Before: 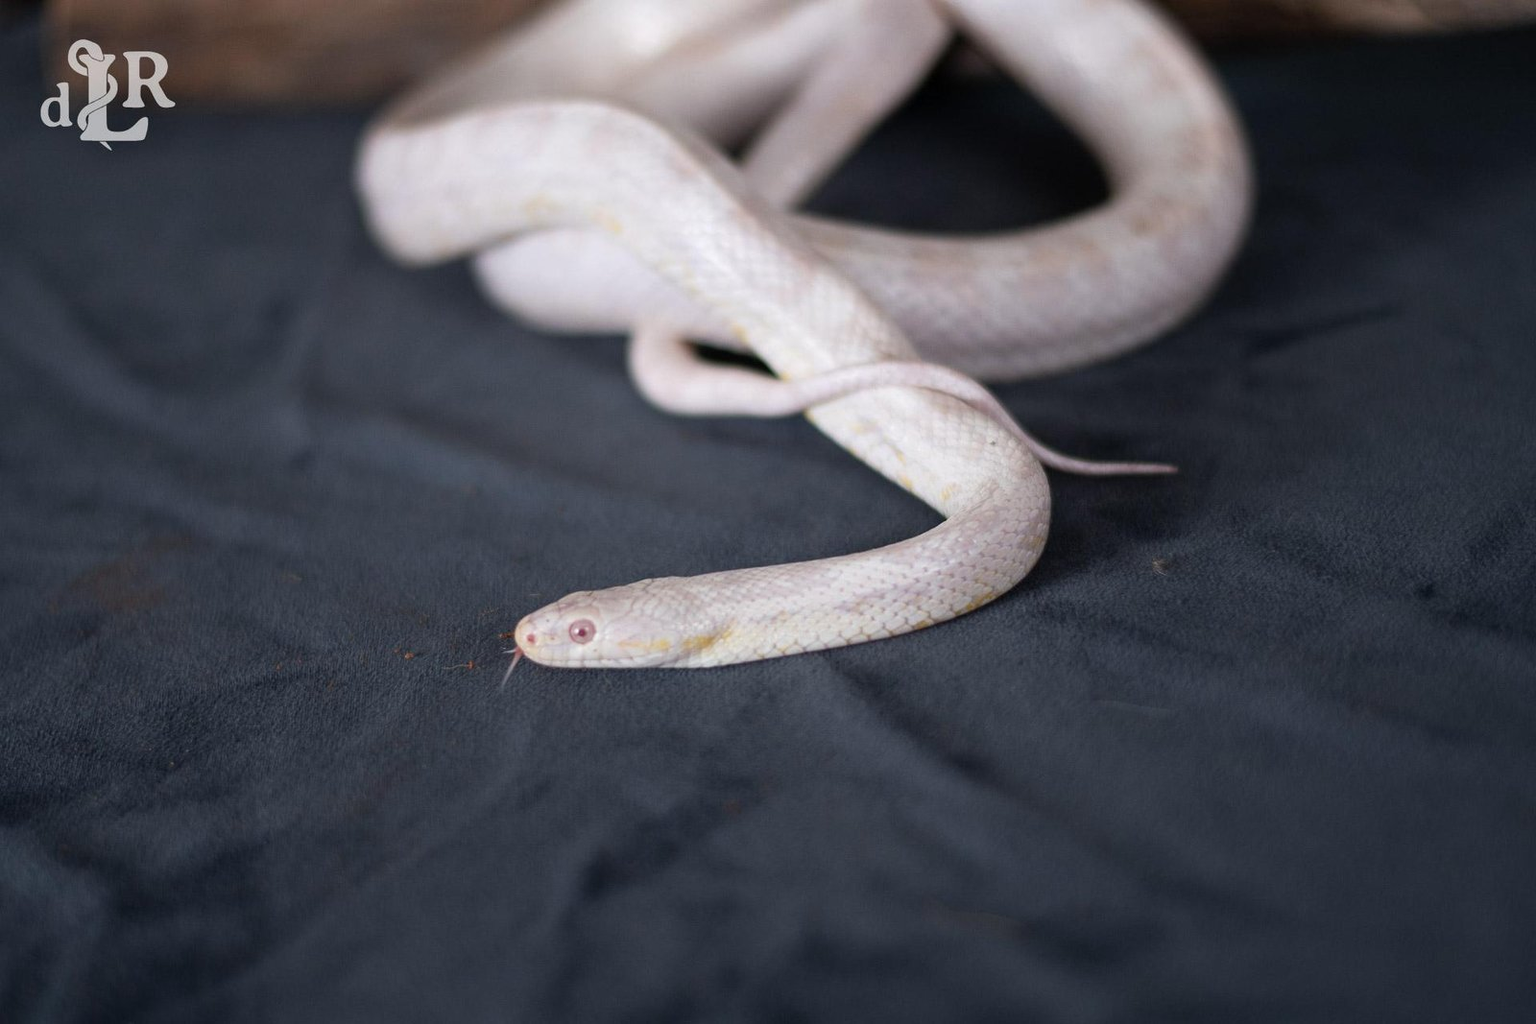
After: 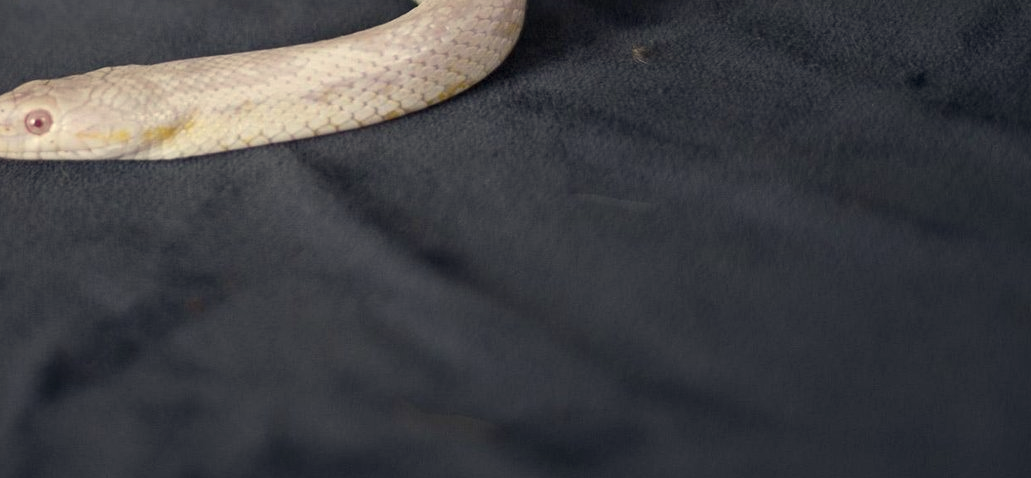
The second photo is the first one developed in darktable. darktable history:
crop and rotate: left 35.509%, top 50.238%, bottom 4.934%
color correction: highlights a* 1.39, highlights b* 17.83
local contrast: mode bilateral grid, contrast 28, coarseness 16, detail 115%, midtone range 0.2
